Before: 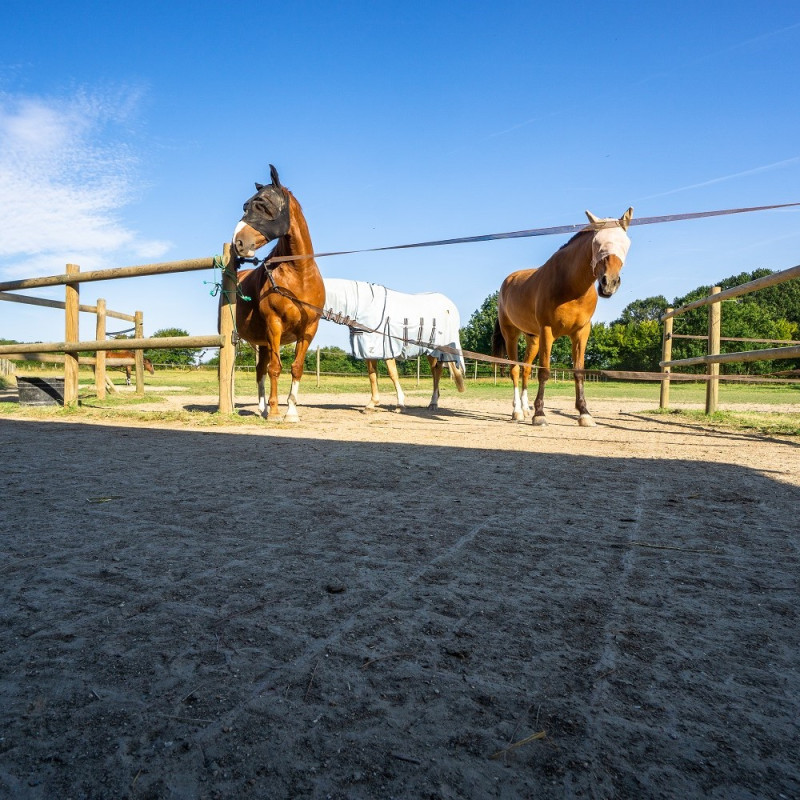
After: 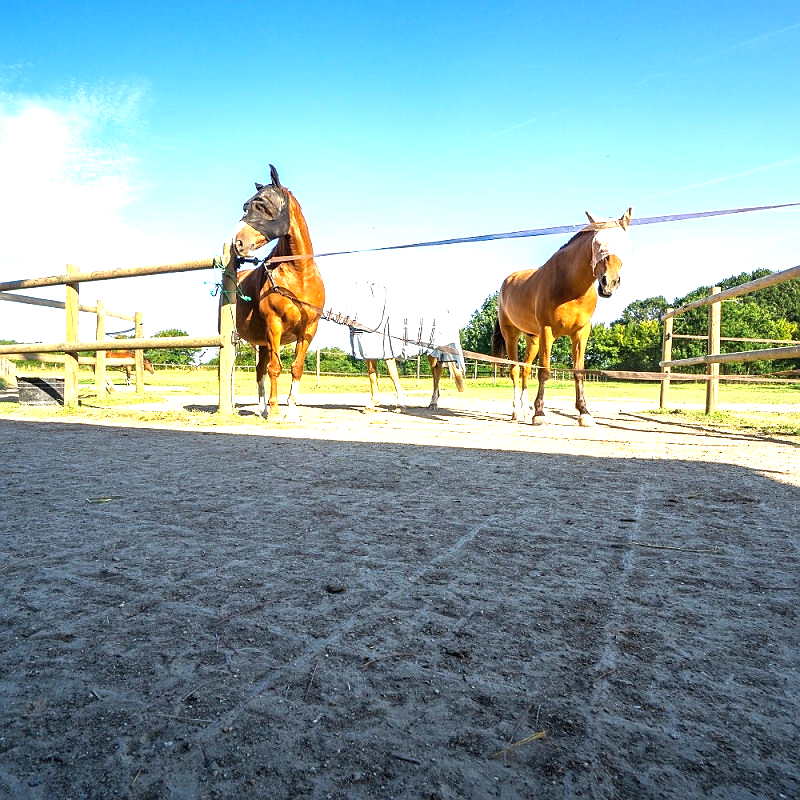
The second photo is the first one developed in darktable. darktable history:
sharpen: radius 0.979, amount 0.602
exposure: black level correction 0, exposure 1.199 EV, compensate exposure bias true, compensate highlight preservation false
tone equalizer: -8 EV -0.546 EV
